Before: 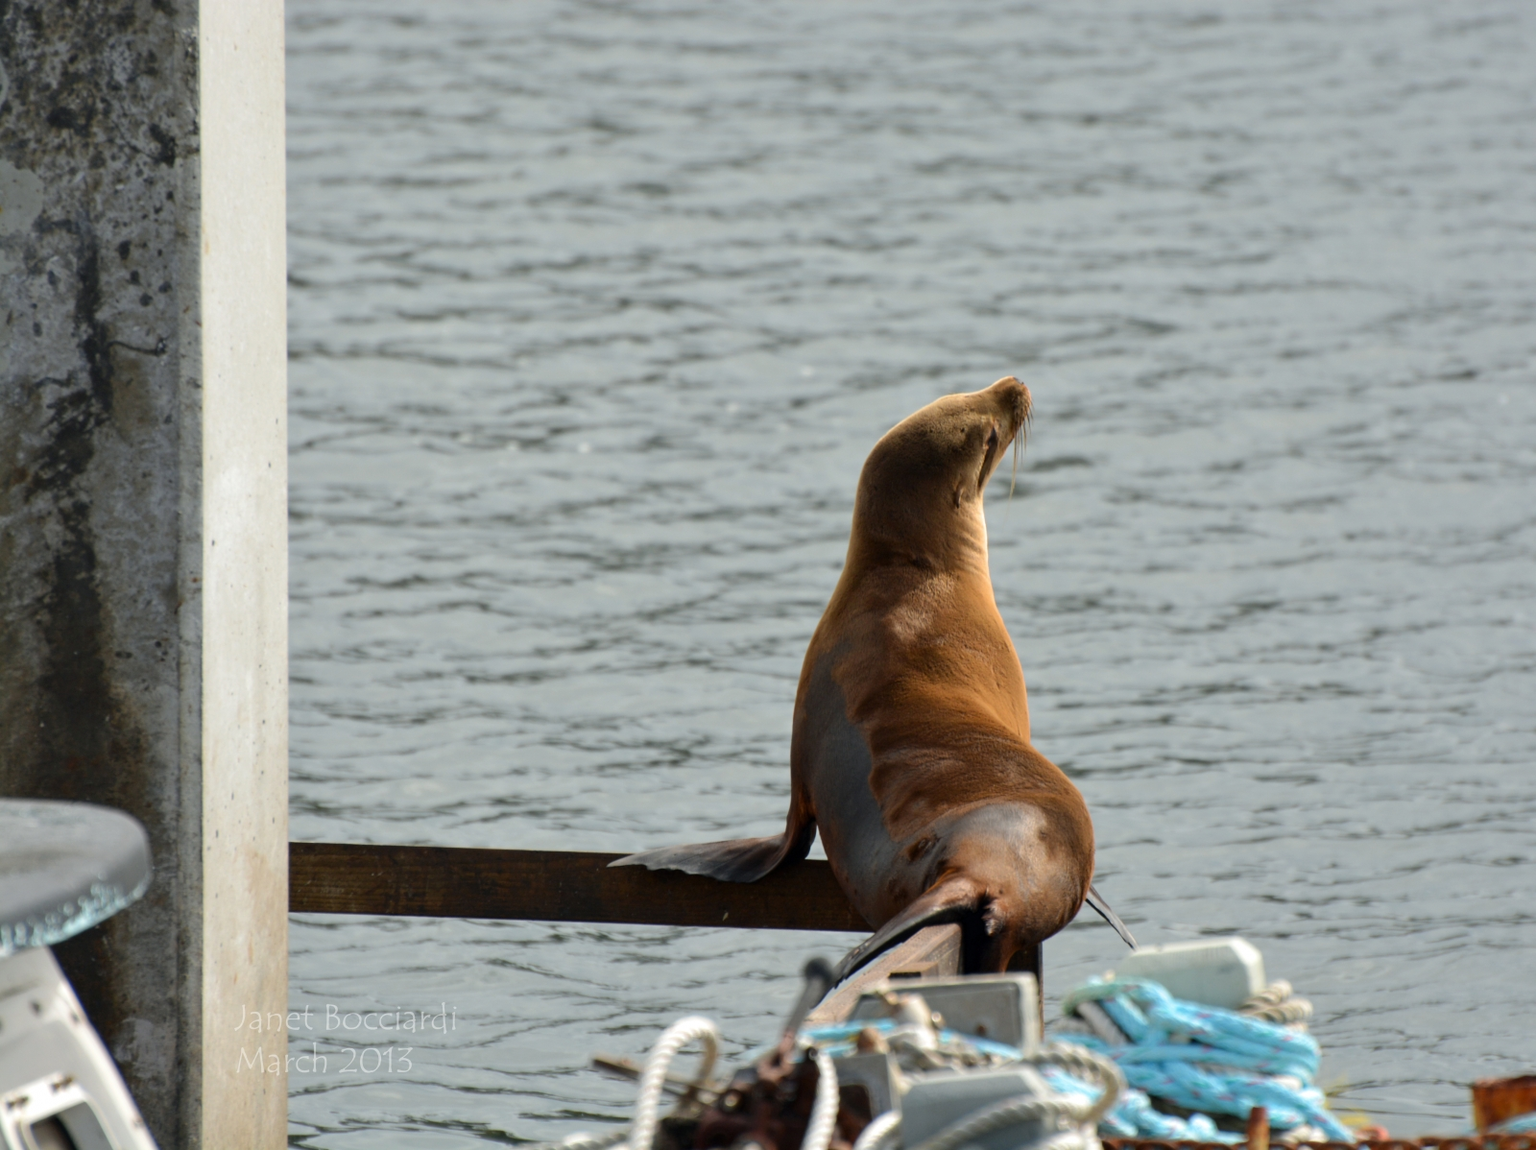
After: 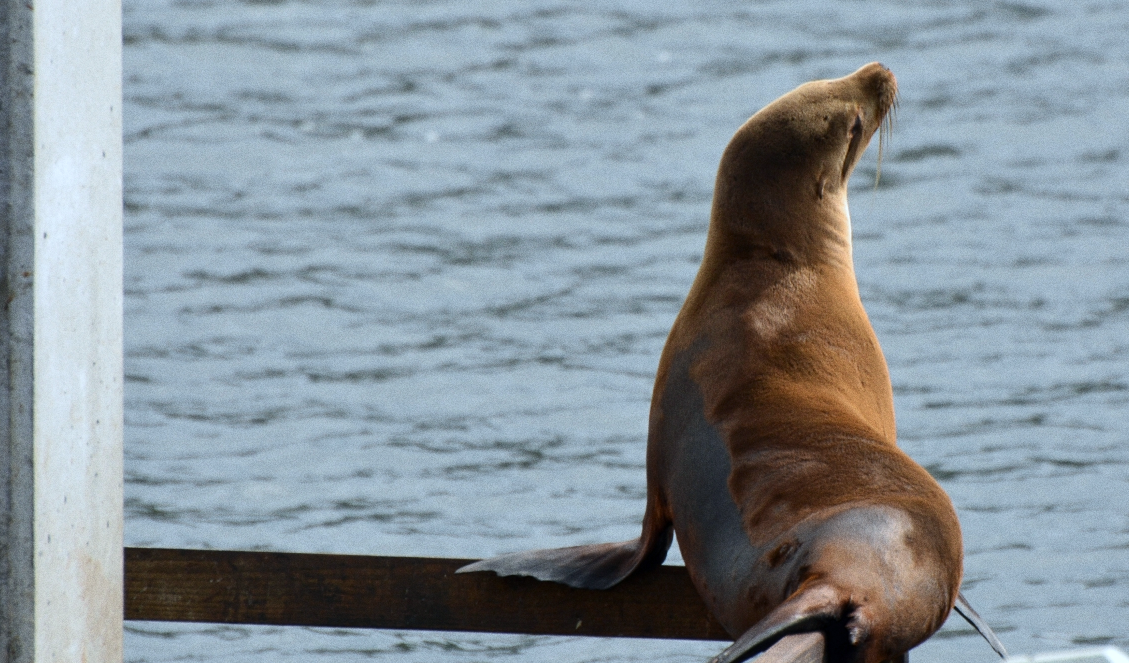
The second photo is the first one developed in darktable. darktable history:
grain: coarseness 0.09 ISO
color calibration: x 0.37, y 0.382, temperature 4313.32 K
crop: left 11.123%, top 27.61%, right 18.3%, bottom 17.034%
